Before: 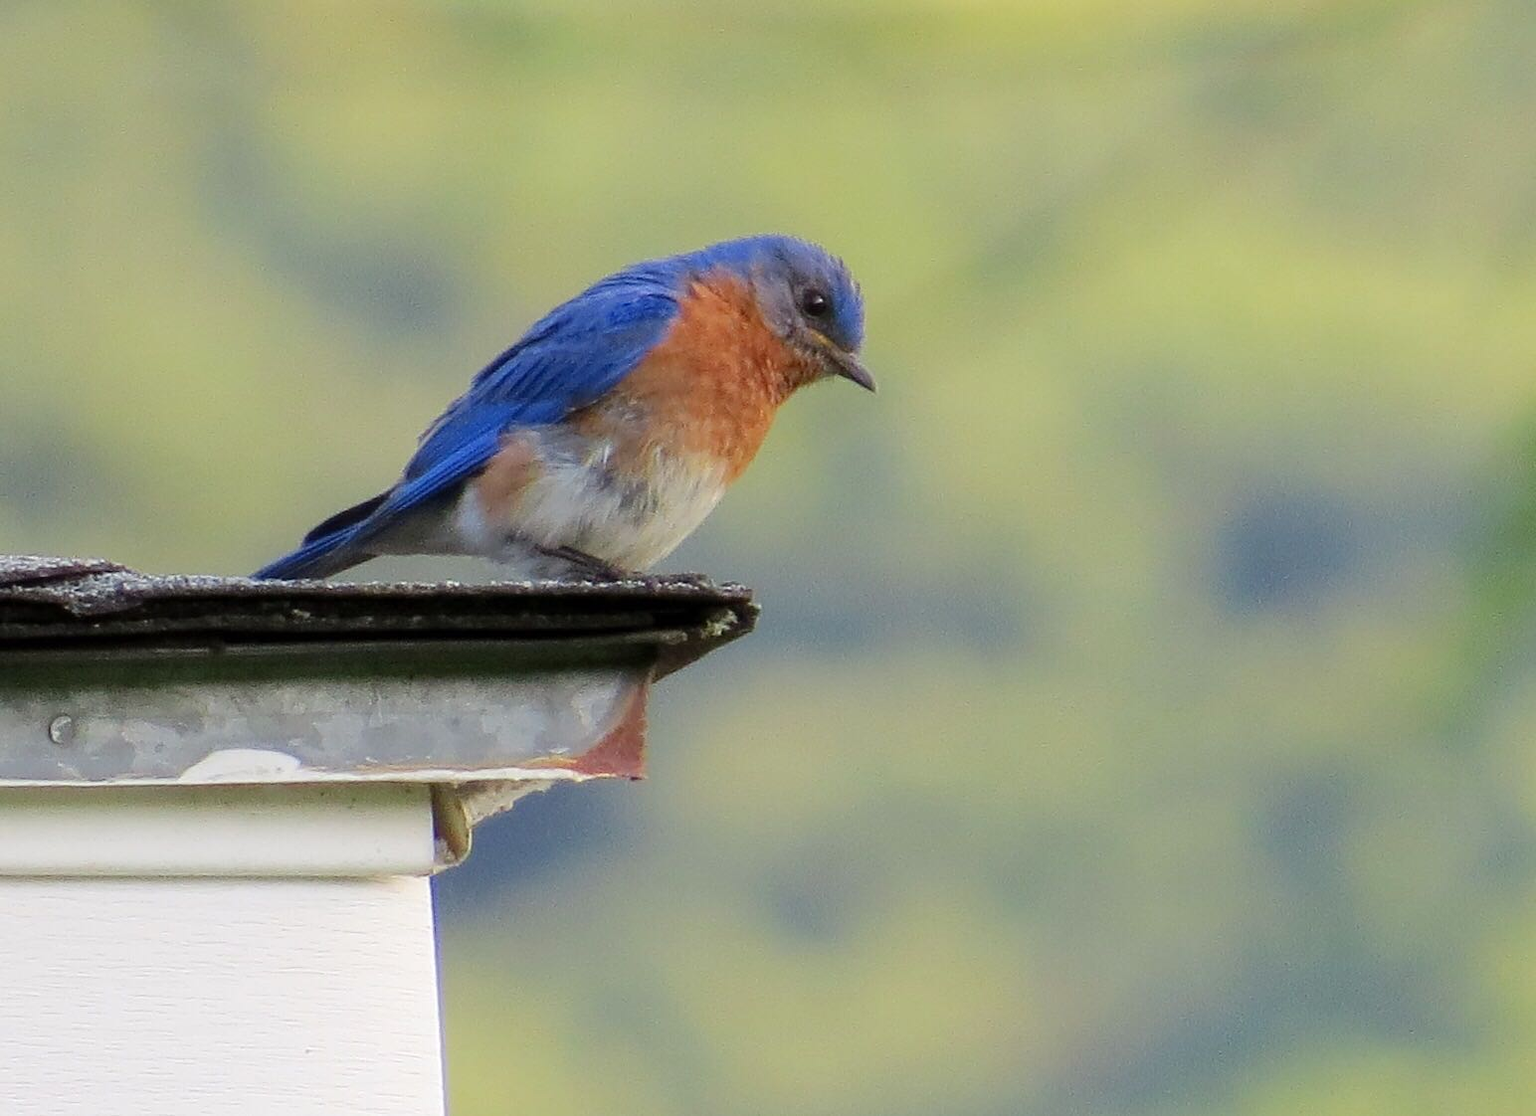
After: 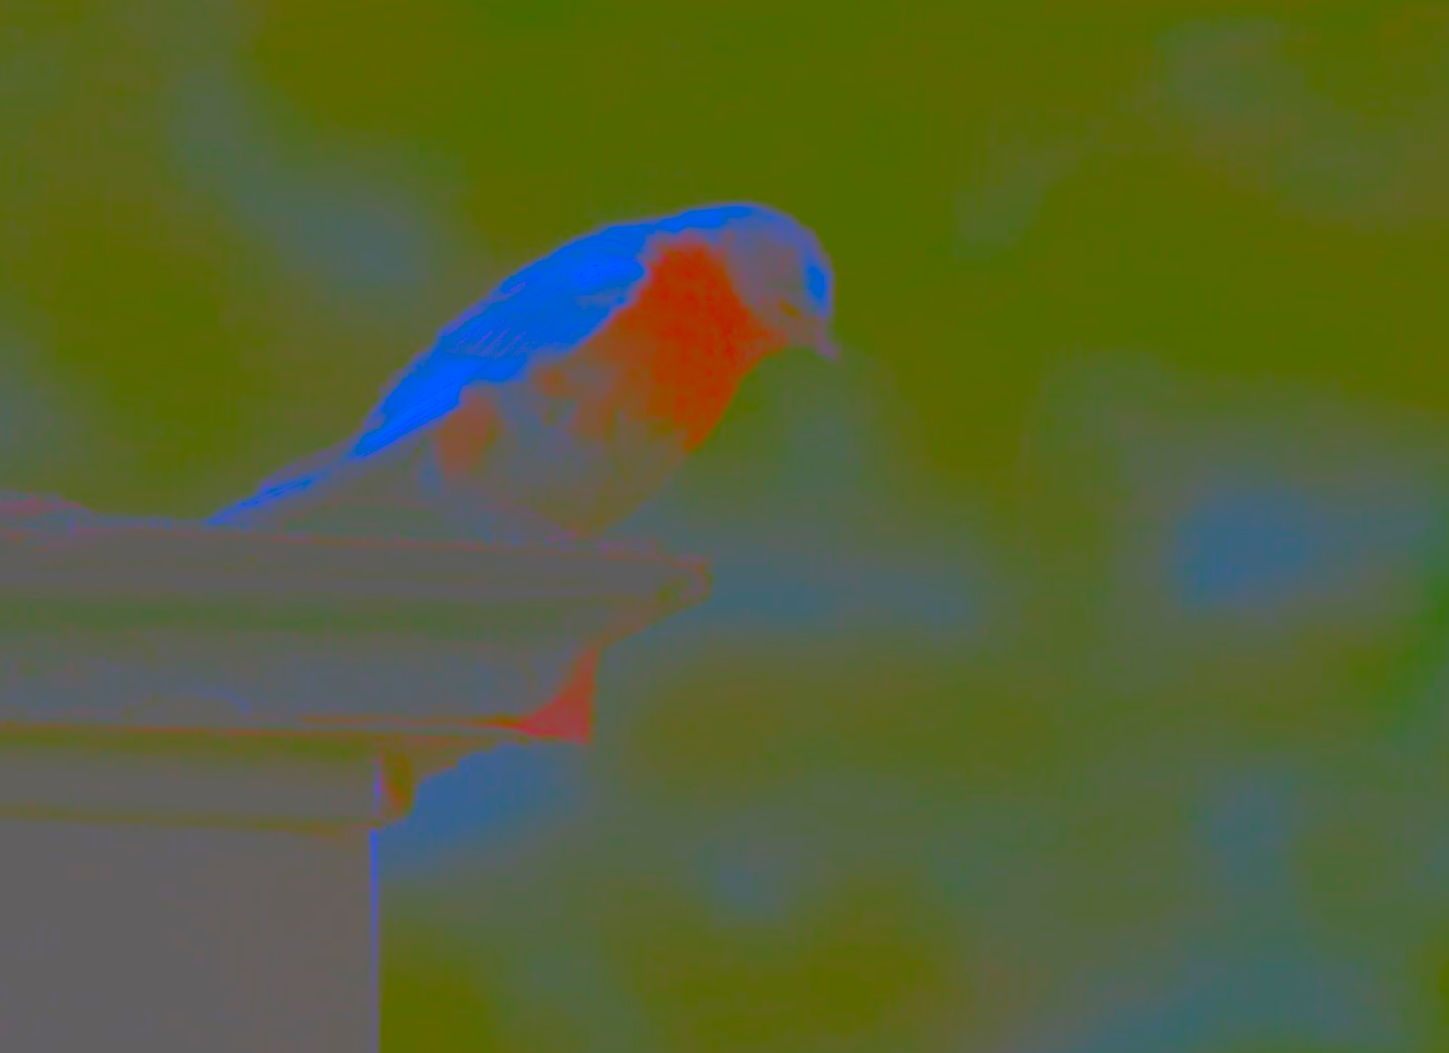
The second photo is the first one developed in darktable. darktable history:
crop and rotate: angle -2.77°
contrast brightness saturation: contrast -0.986, brightness -0.159, saturation 0.748
